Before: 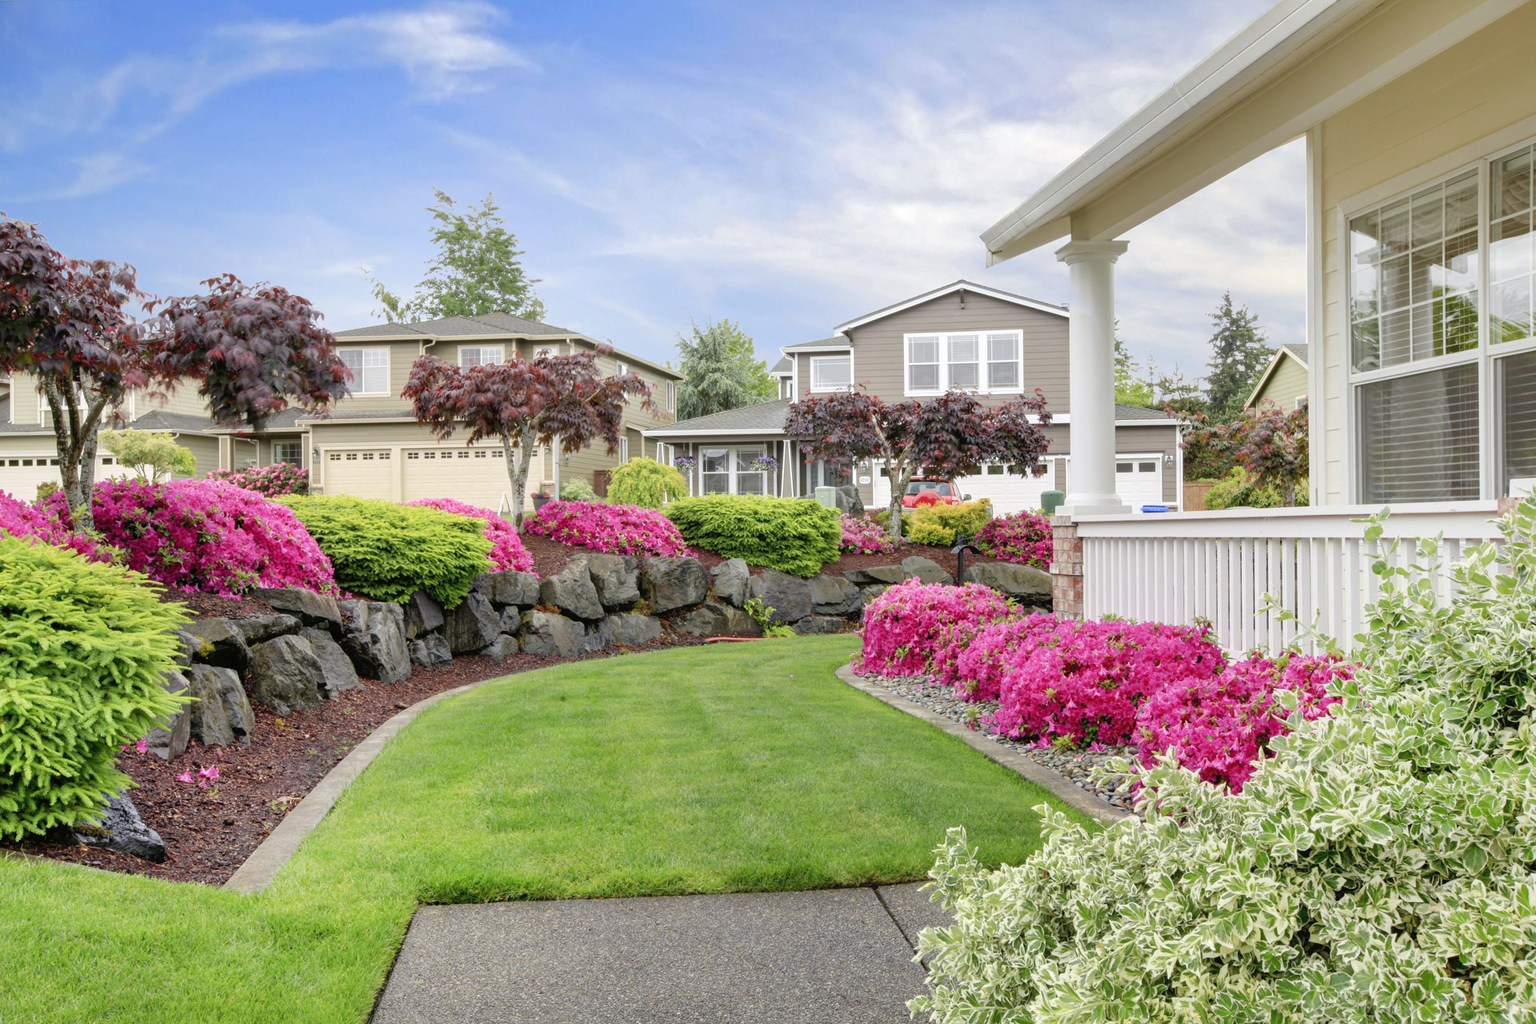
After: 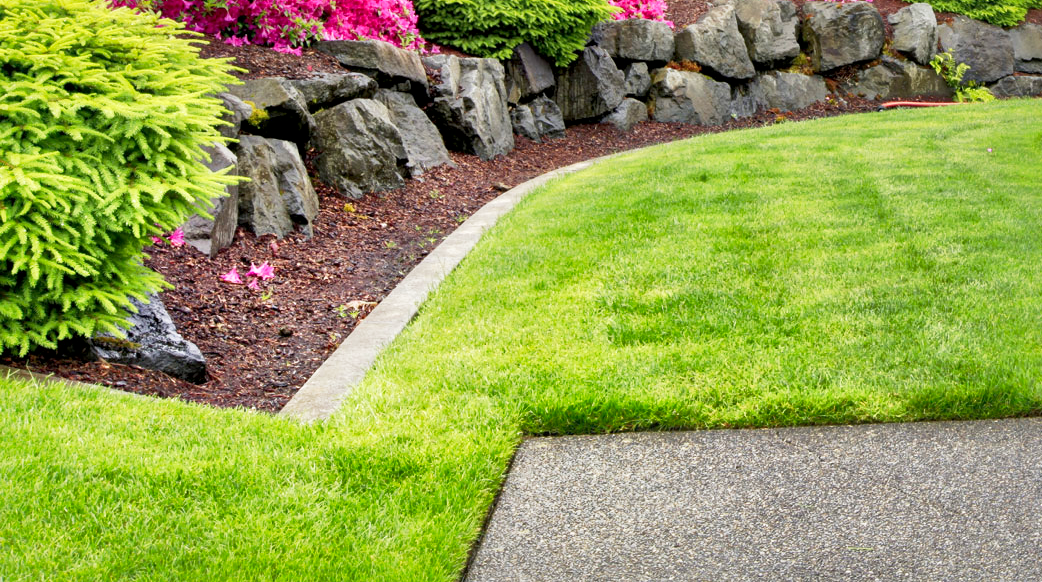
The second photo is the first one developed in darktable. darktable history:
base curve: curves: ch0 [(0, 0) (0.005, 0.002) (0.193, 0.295) (0.399, 0.664) (0.75, 0.928) (1, 1)], preserve colors none
crop and rotate: top 54.333%, right 45.681%, bottom 0.128%
local contrast: mode bilateral grid, contrast 19, coarseness 51, detail 158%, midtone range 0.2
shadows and highlights: highlights color adjustment 42.08%
